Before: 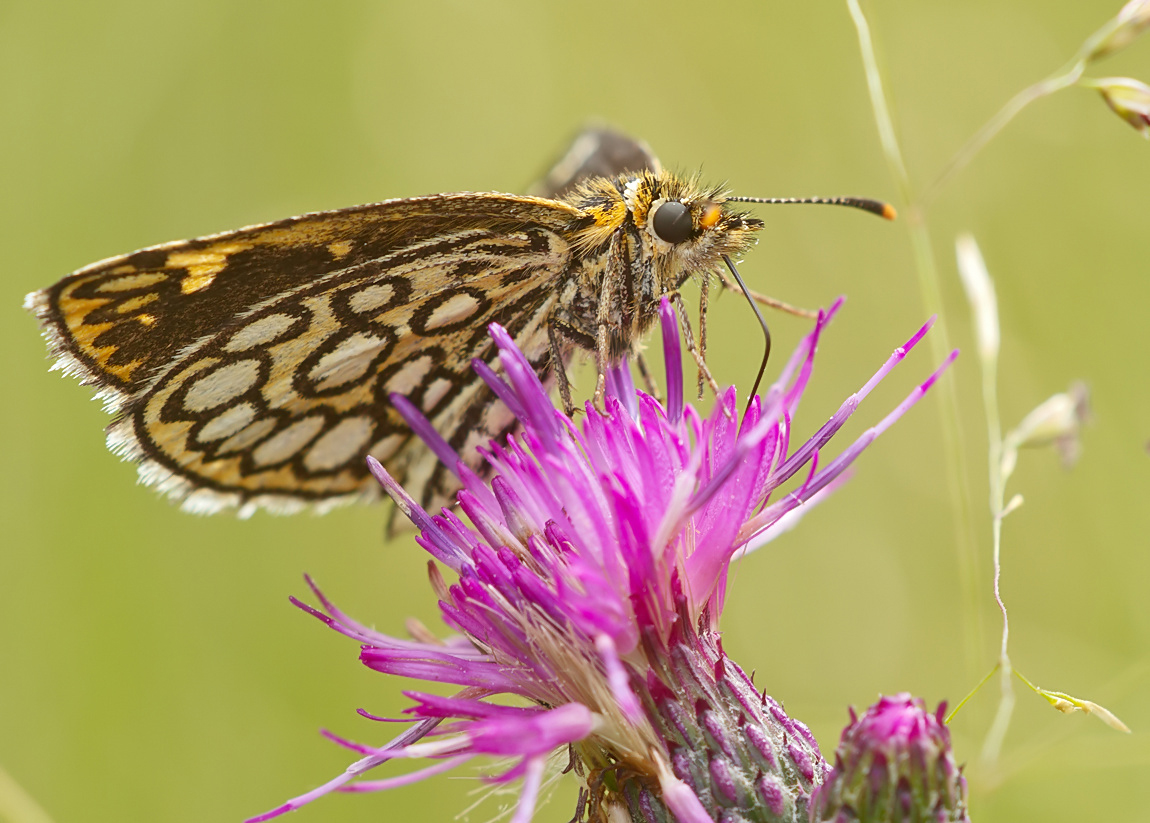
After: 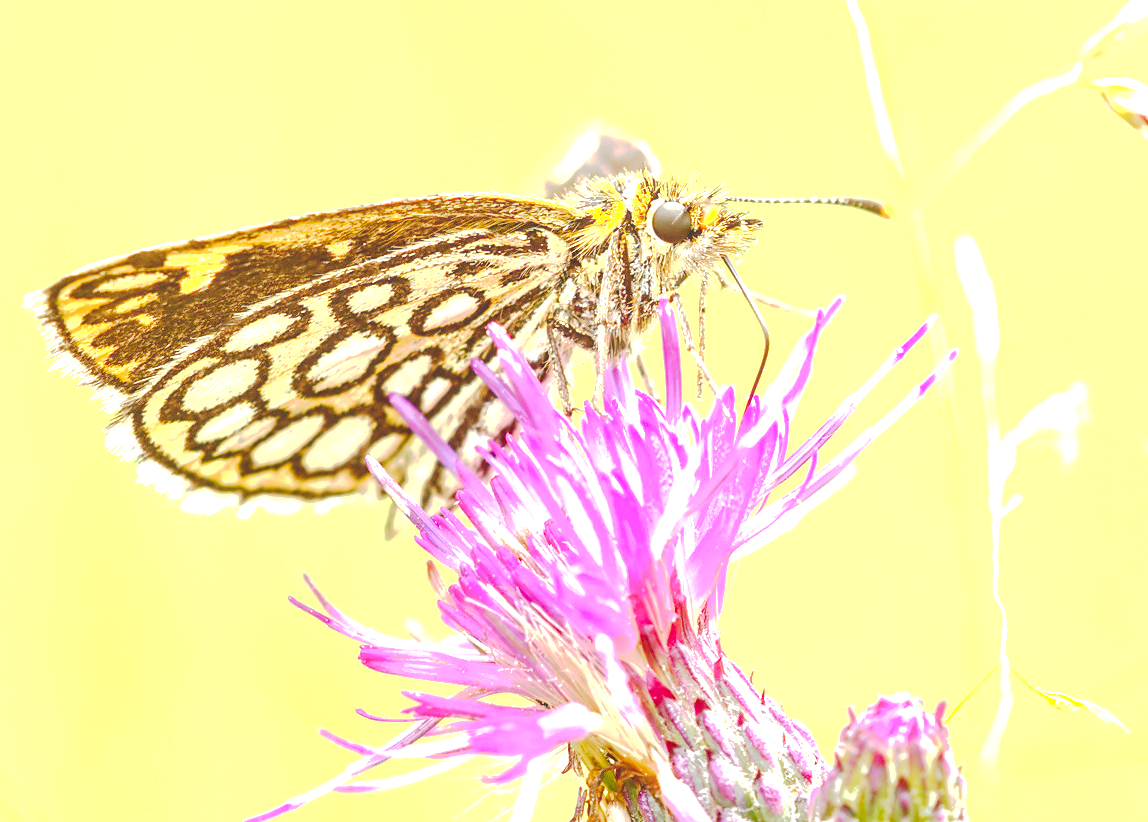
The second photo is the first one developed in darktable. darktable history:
exposure: black level correction 0.001, exposure 1.853 EV, compensate highlight preservation false
local contrast: on, module defaults
tone curve: curves: ch0 [(0, 0) (0.003, 0.185) (0.011, 0.185) (0.025, 0.187) (0.044, 0.185) (0.069, 0.185) (0.1, 0.18) (0.136, 0.18) (0.177, 0.179) (0.224, 0.202) (0.277, 0.252) (0.335, 0.343) (0.399, 0.452) (0.468, 0.553) (0.543, 0.643) (0.623, 0.717) (0.709, 0.778) (0.801, 0.82) (0.898, 0.856) (1, 1)], preserve colors none
crop: left 0.126%
